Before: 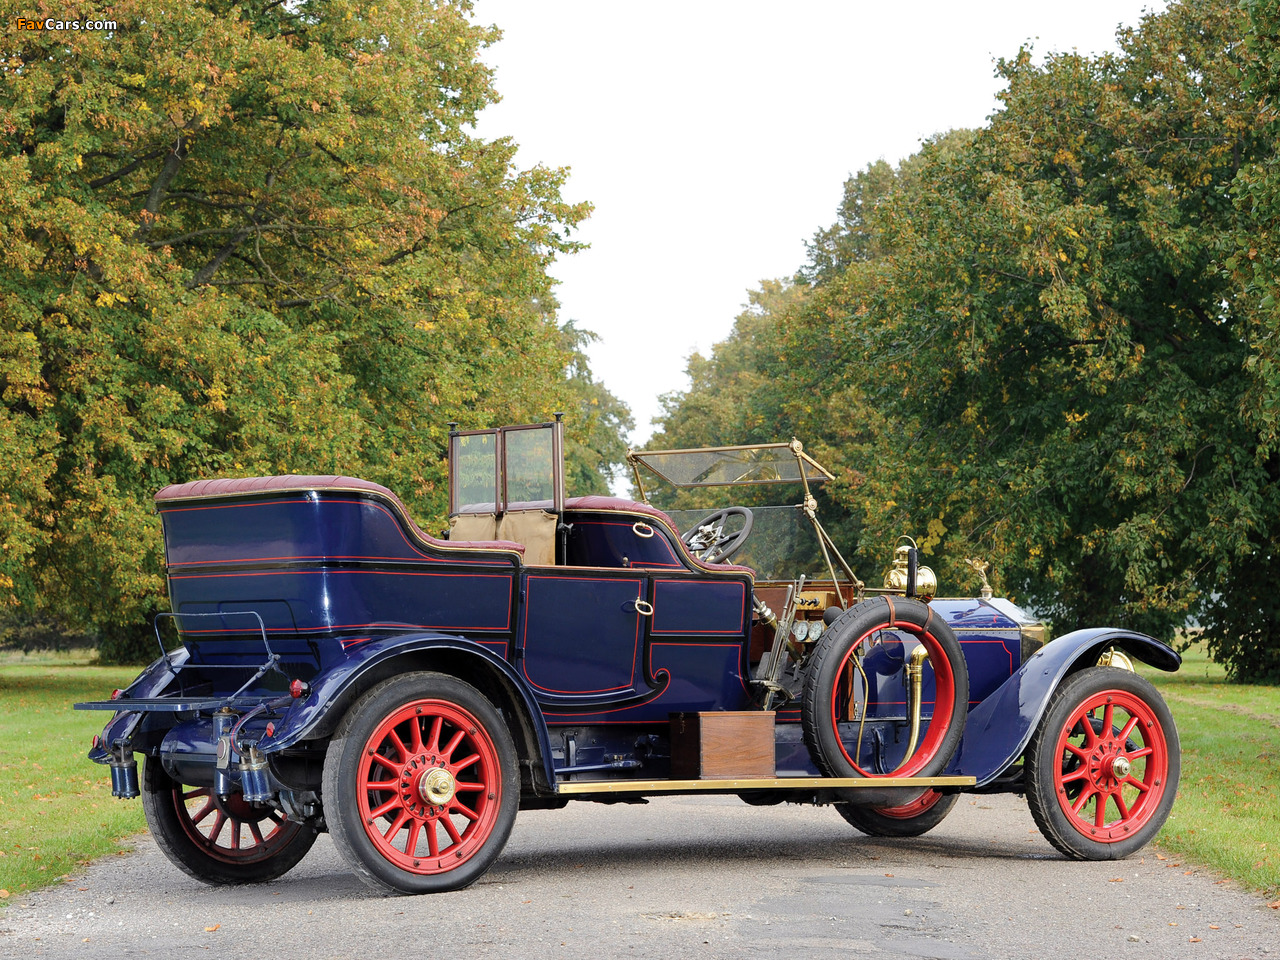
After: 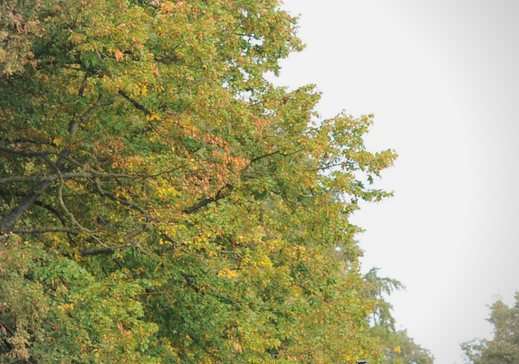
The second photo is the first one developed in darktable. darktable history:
contrast brightness saturation: contrast -0.1, brightness 0.05, saturation 0.08
vignetting: fall-off radius 45%, brightness -0.33
color balance: contrast fulcrum 17.78%
crop: left 15.452%, top 5.459%, right 43.956%, bottom 56.62%
